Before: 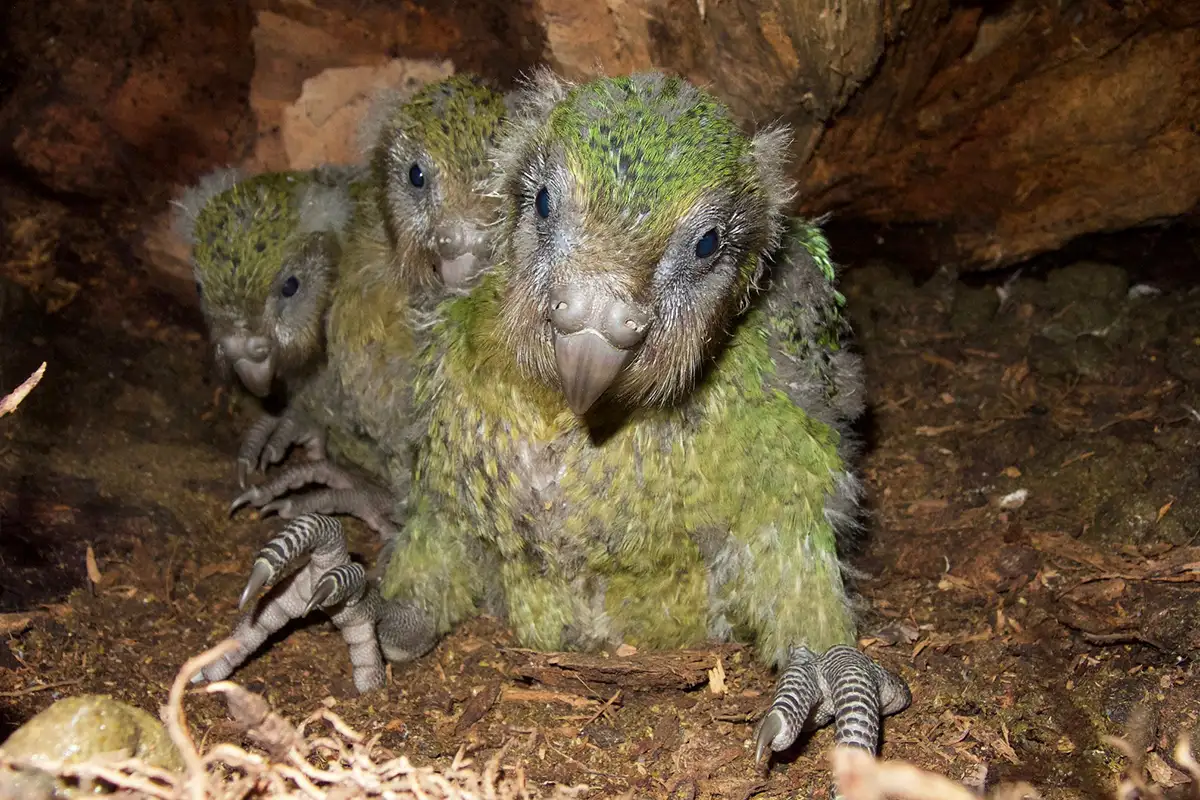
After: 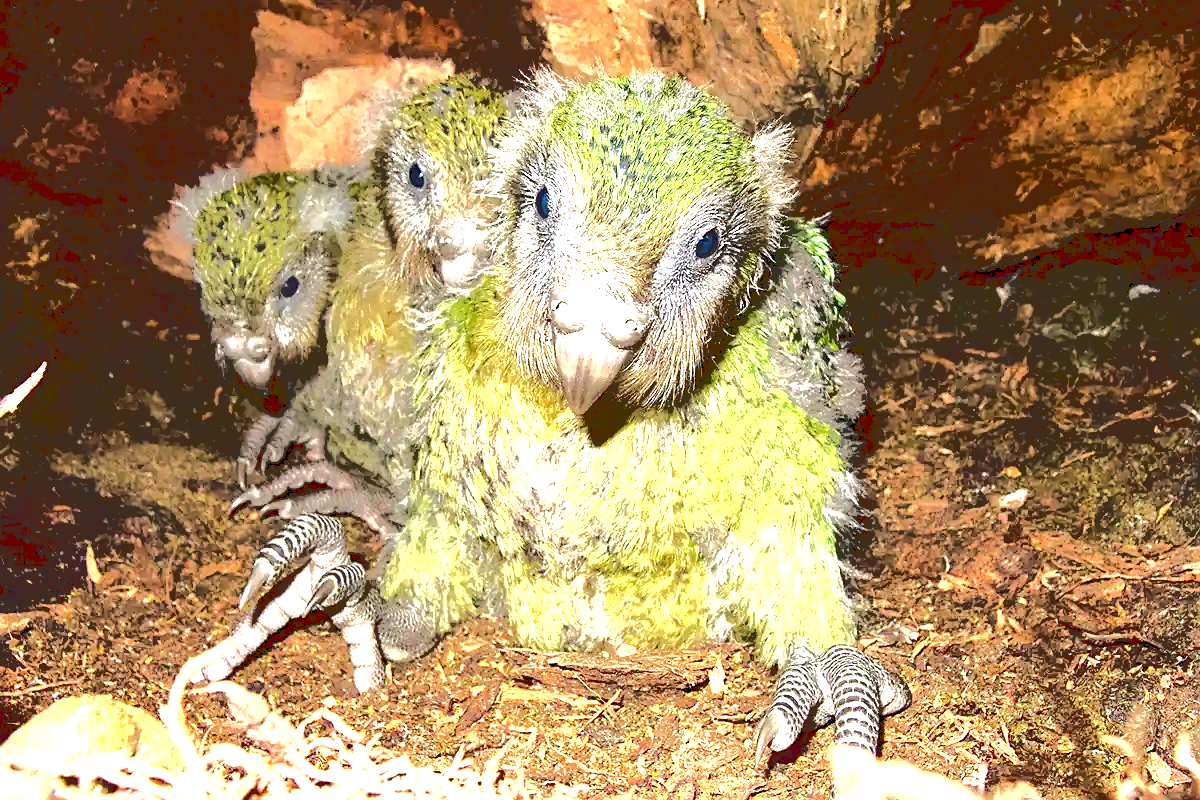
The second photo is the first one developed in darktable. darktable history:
shadows and highlights: shadows 25, white point adjustment -3, highlights -30
color balance: contrast 10%
sharpen: on, module defaults
exposure: black level correction 0.001, exposure 1.822 EV, compensate exposure bias true, compensate highlight preservation false
base curve: curves: ch0 [(0.065, 0.026) (0.236, 0.358) (0.53, 0.546) (0.777, 0.841) (0.924, 0.992)], preserve colors average RGB
